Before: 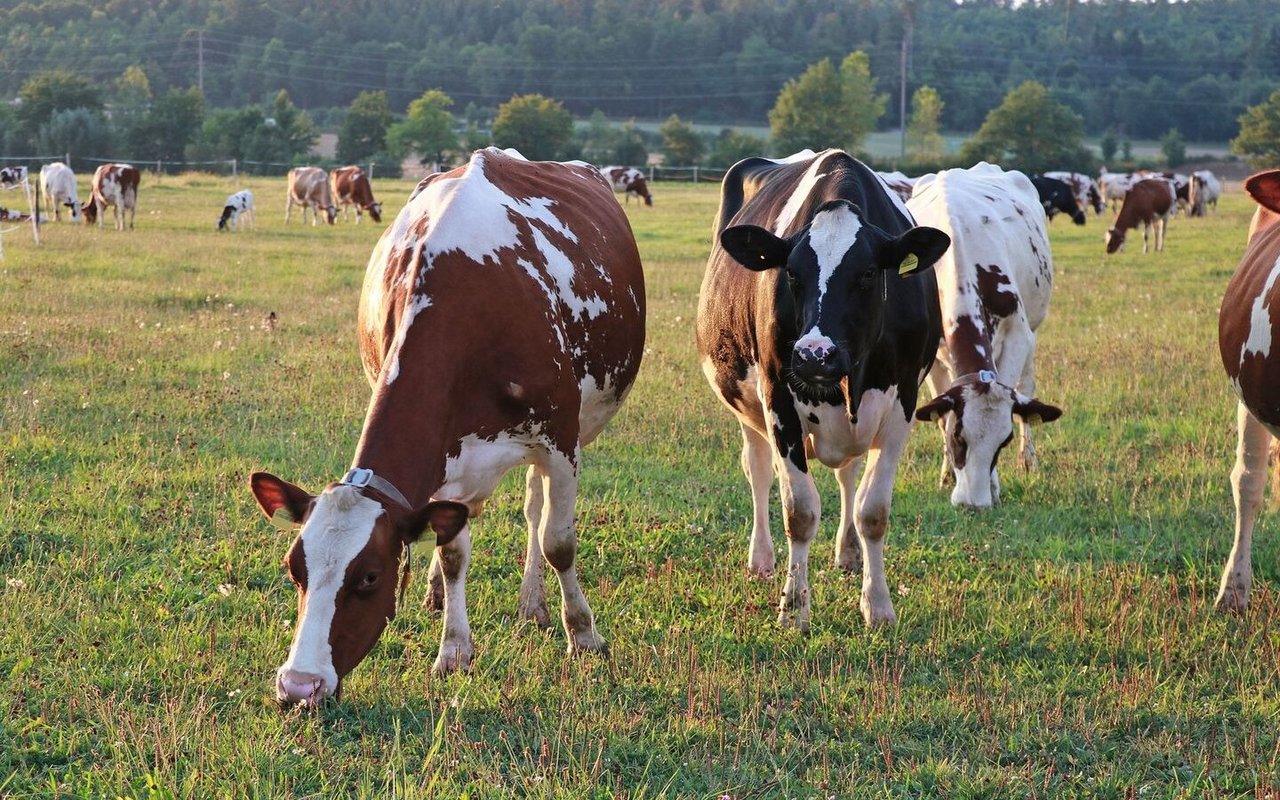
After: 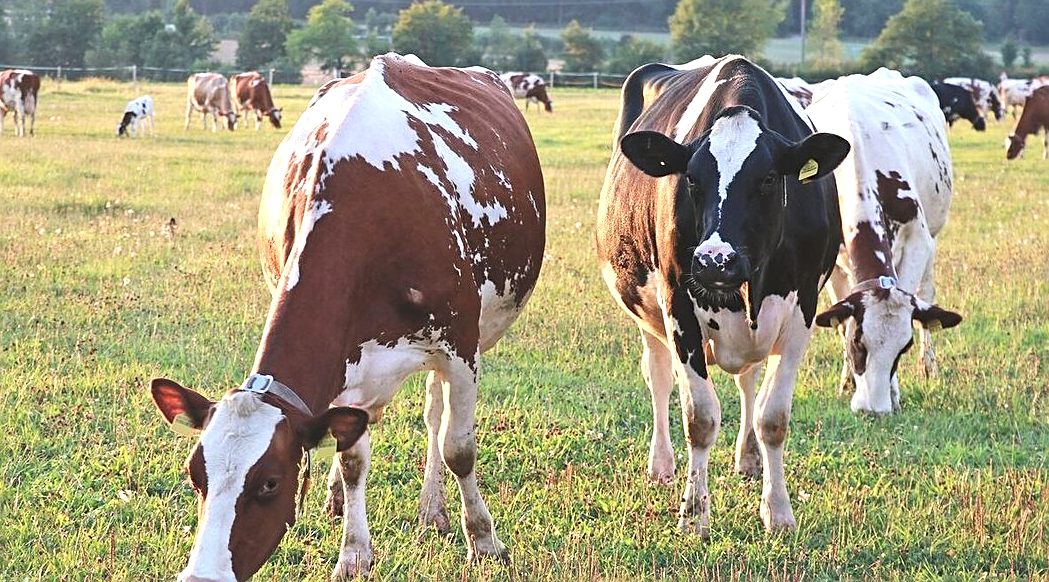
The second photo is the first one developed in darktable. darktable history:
sharpen: on, module defaults
exposure: exposure 0.6 EV, compensate highlight preservation false
color balance: lift [1.007, 1, 1, 1], gamma [1.097, 1, 1, 1]
crop: left 7.856%, top 11.836%, right 10.12%, bottom 15.387%
contrast brightness saturation: contrast 0.1, brightness 0.02, saturation 0.02
